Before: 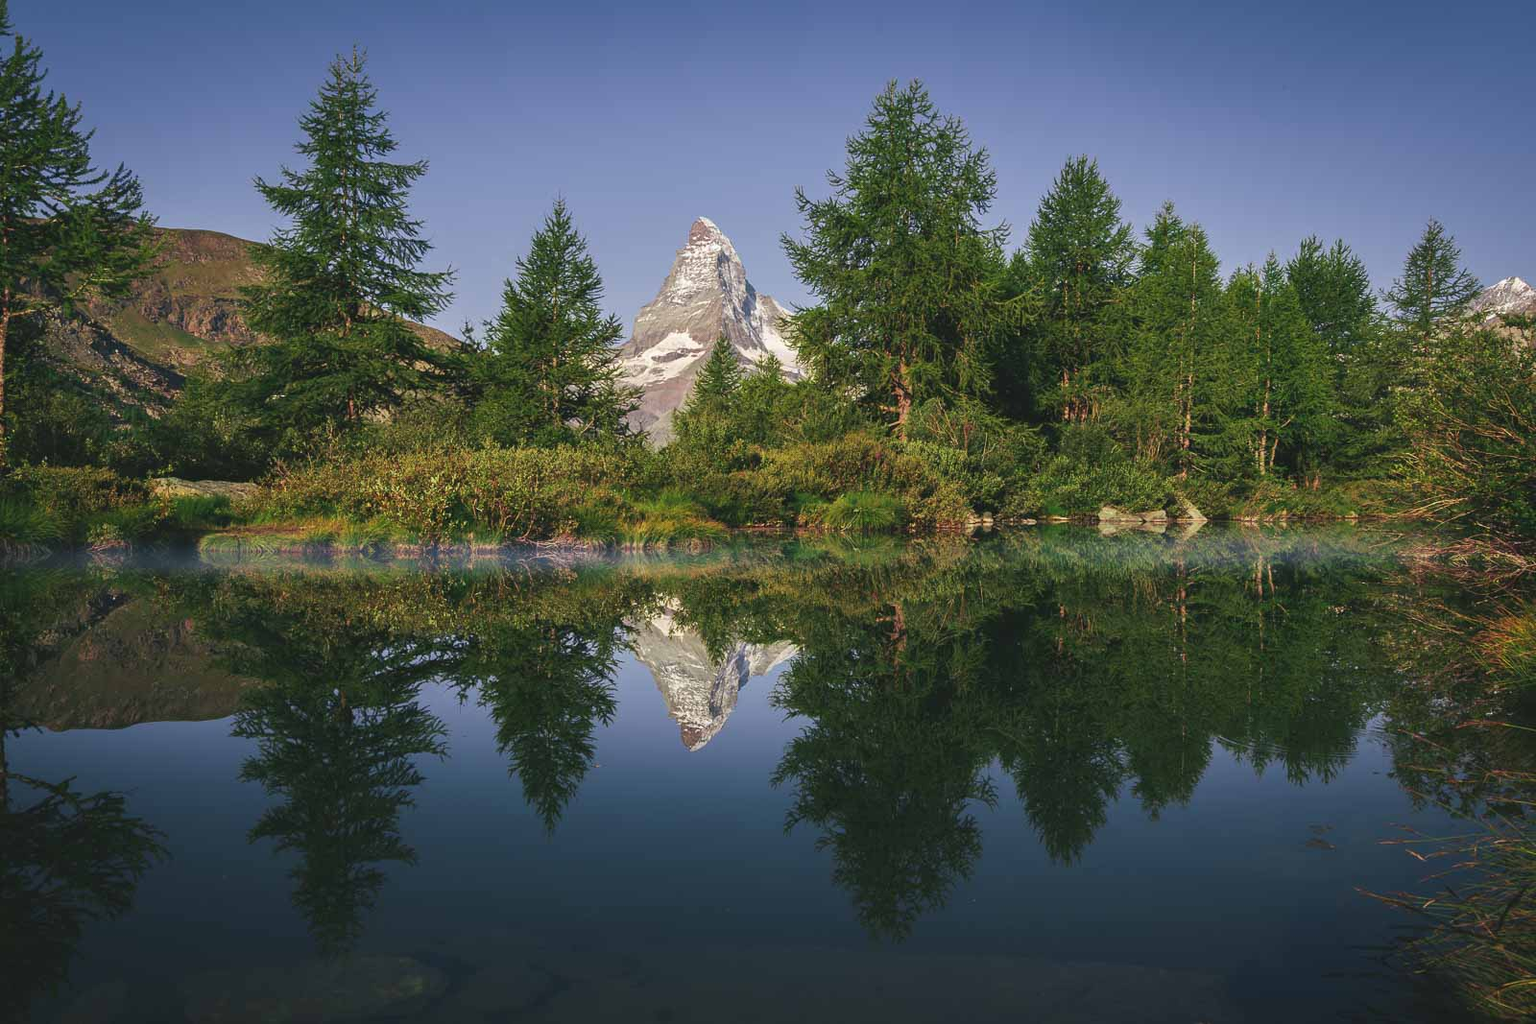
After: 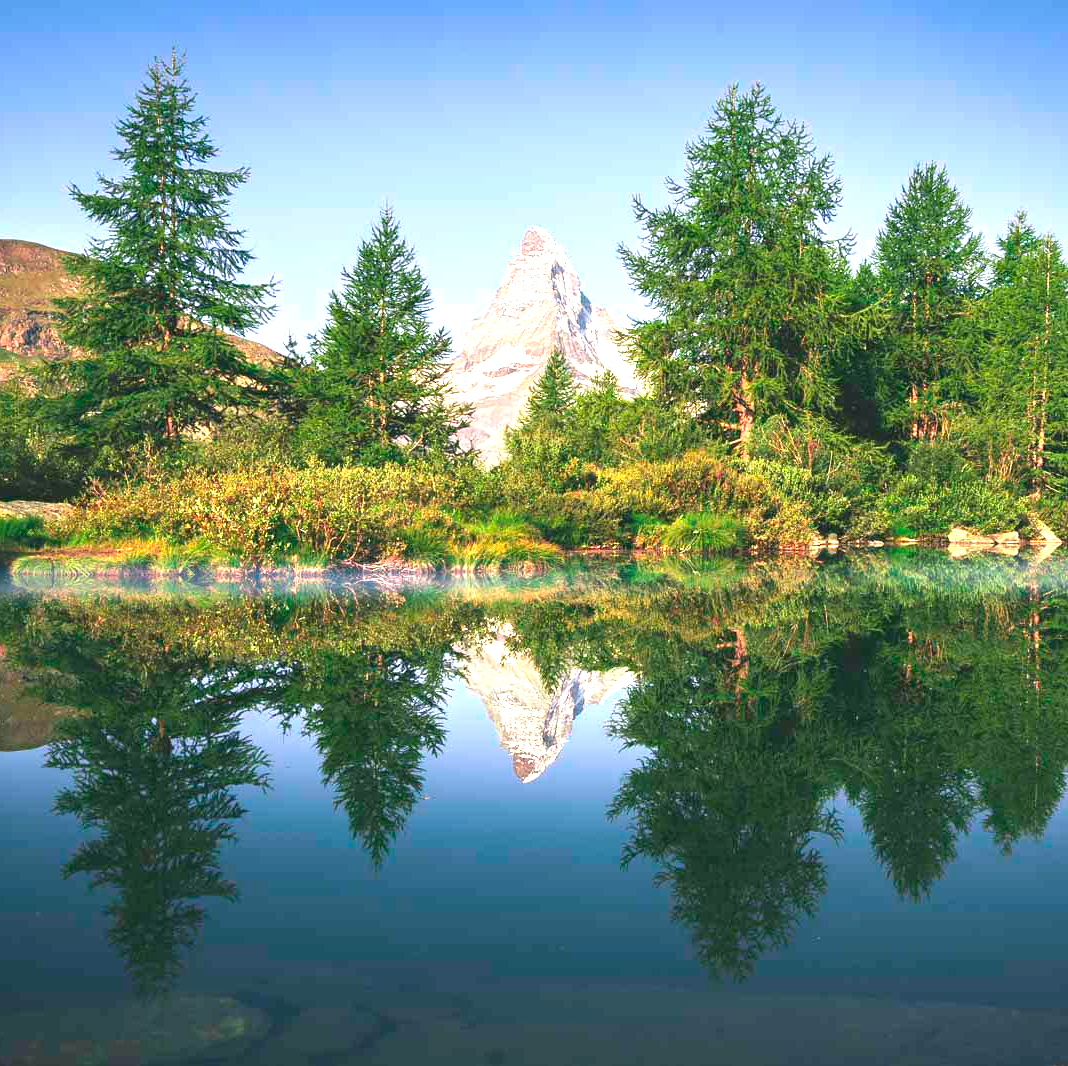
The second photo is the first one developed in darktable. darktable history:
levels: levels [0, 0.476, 0.951]
exposure: black level correction 0, exposure 1.406 EV, compensate exposure bias true, compensate highlight preservation false
crop and rotate: left 12.337%, right 20.859%
